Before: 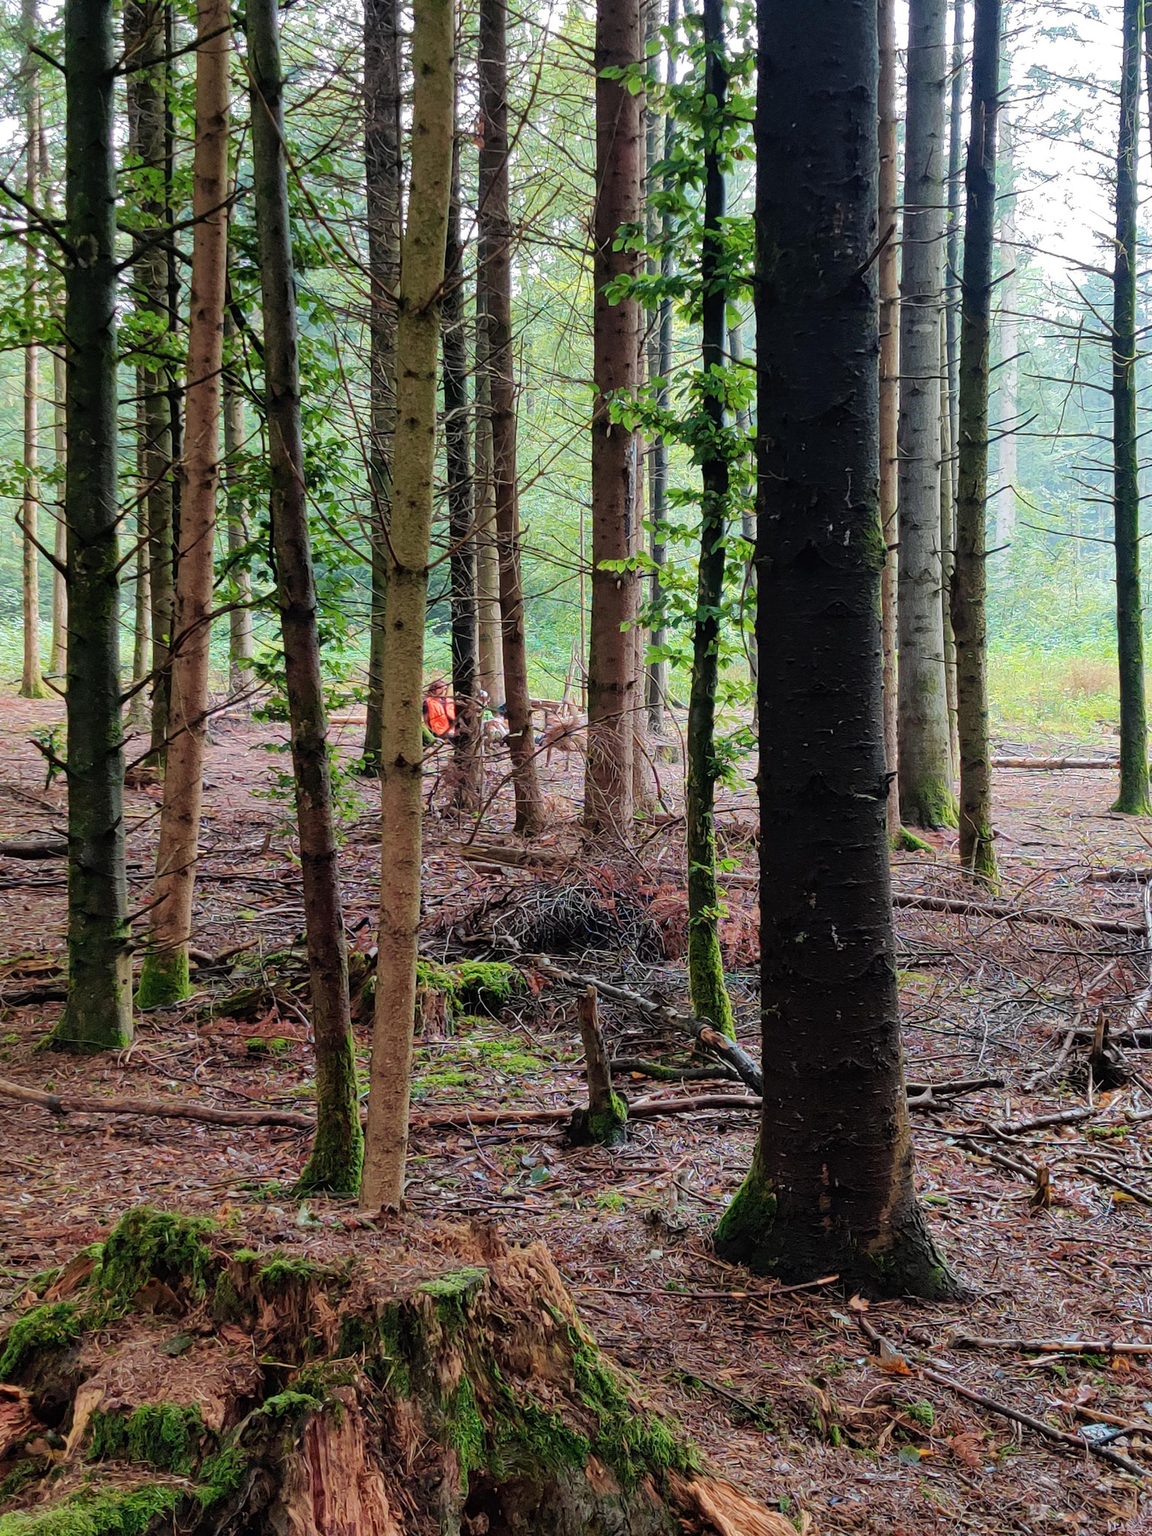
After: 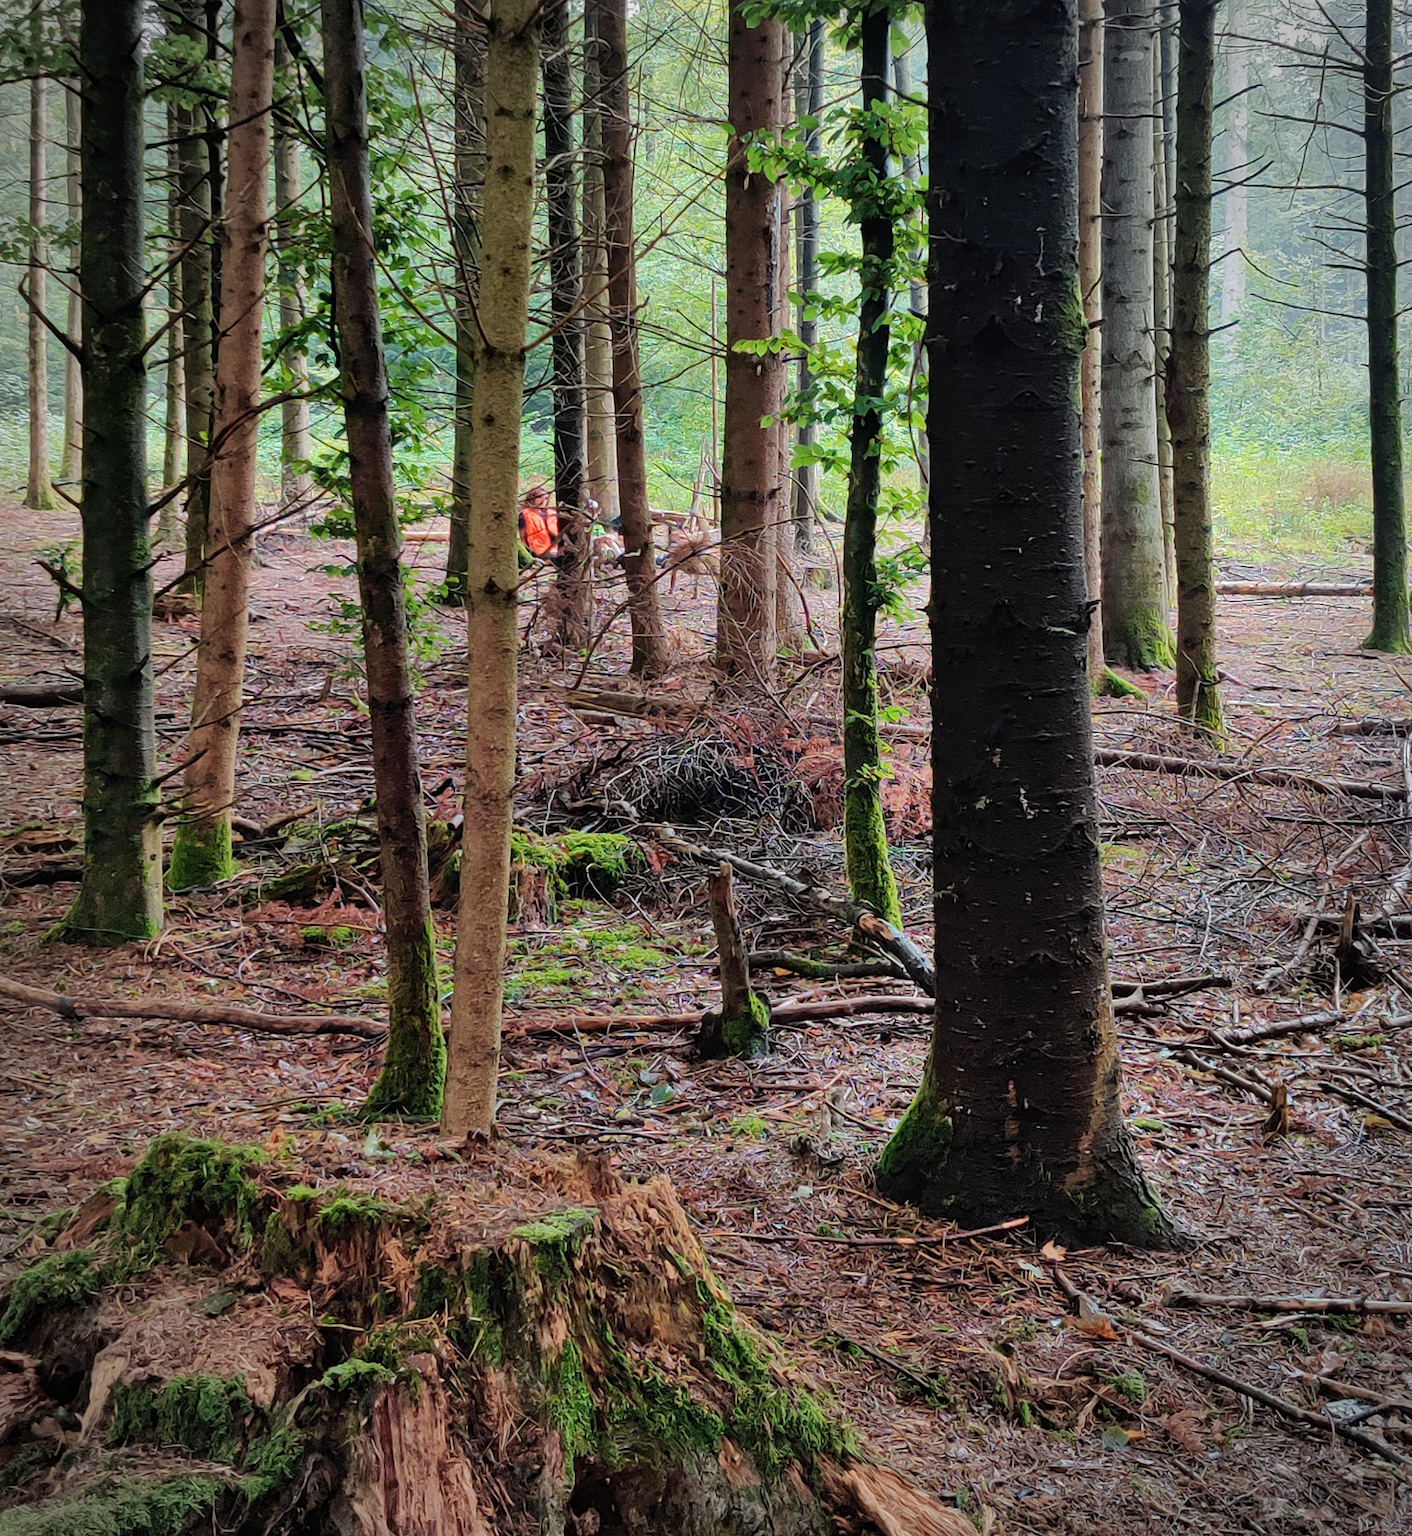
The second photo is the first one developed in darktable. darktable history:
shadows and highlights: shadows 47.39, highlights -42.25, soften with gaussian
crop and rotate: top 18.43%
vignetting: automatic ratio true, unbound false
